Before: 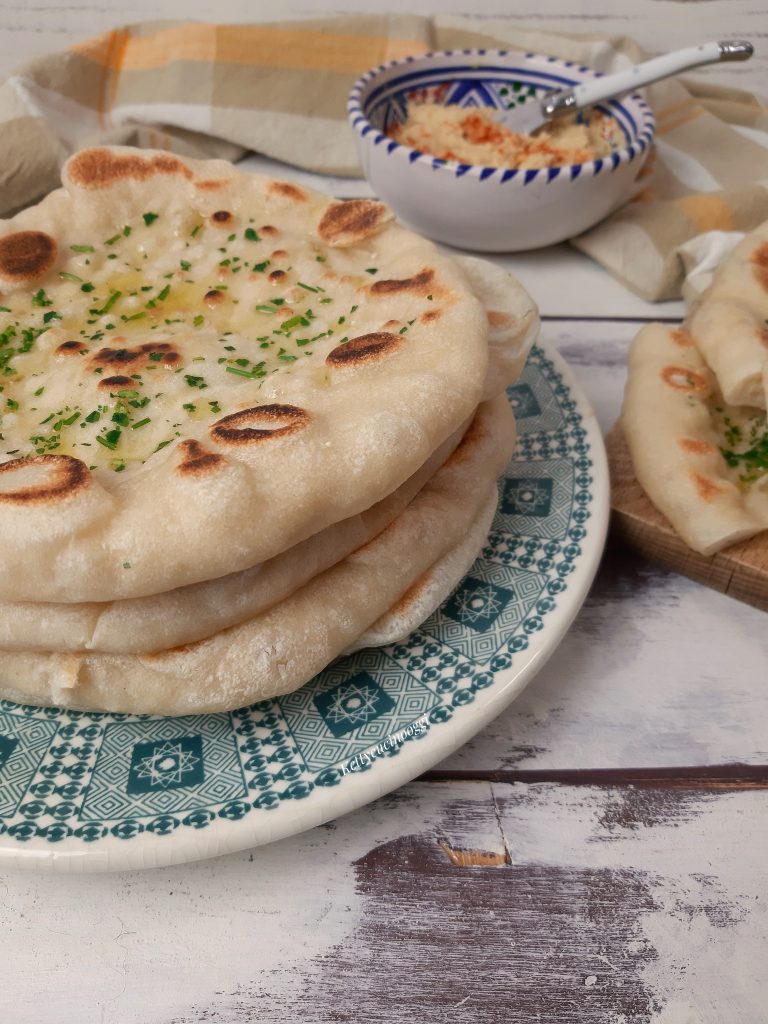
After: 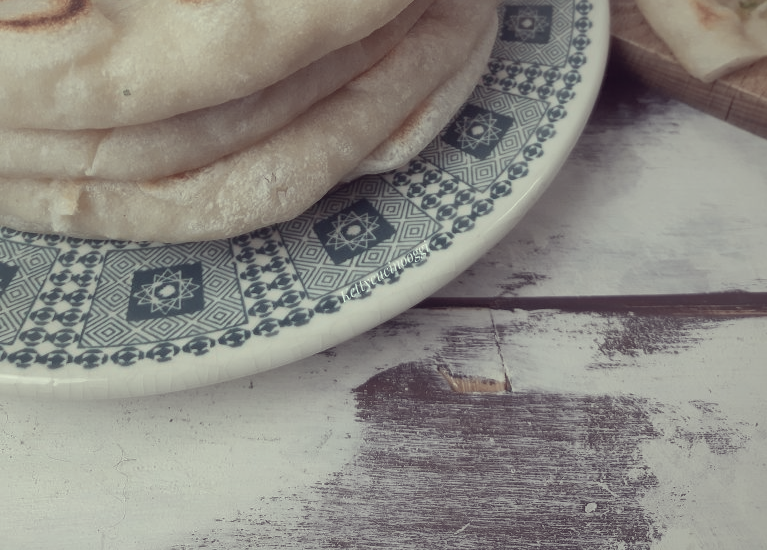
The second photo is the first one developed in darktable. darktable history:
crop and rotate: top 46.237%
color correction: highlights a* -20.17, highlights b* 20.27, shadows a* 20.03, shadows b* -20.46, saturation 0.43
contrast equalizer: octaves 7, y [[0.6 ×6], [0.55 ×6], [0 ×6], [0 ×6], [0 ×6]], mix -0.3
shadows and highlights: on, module defaults
